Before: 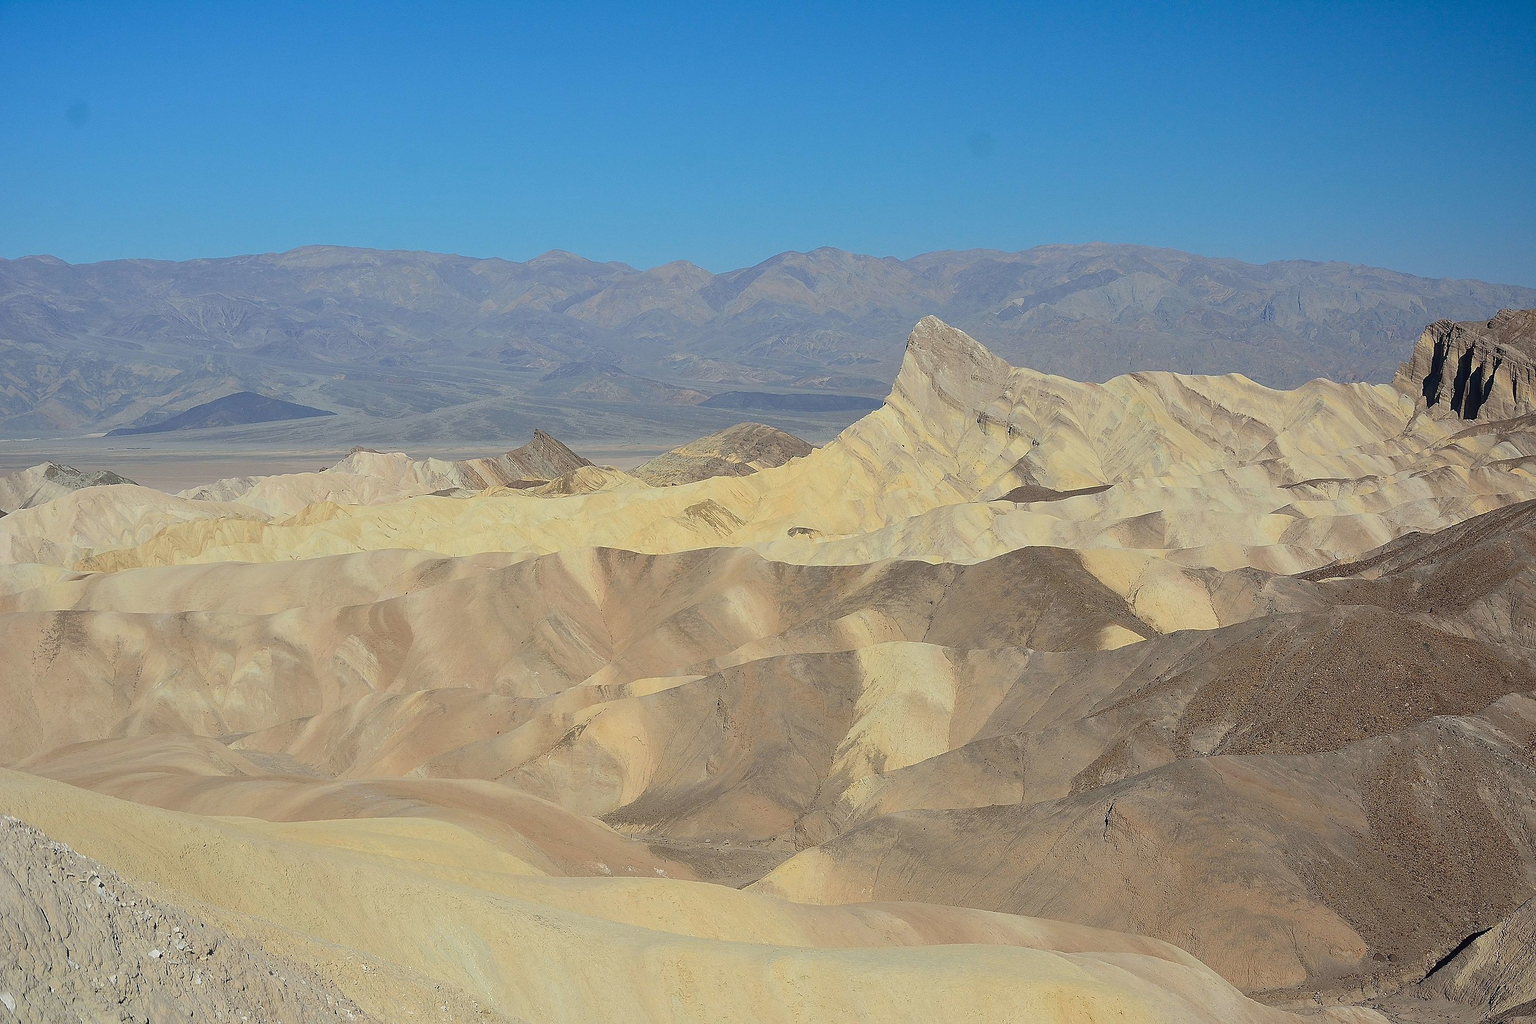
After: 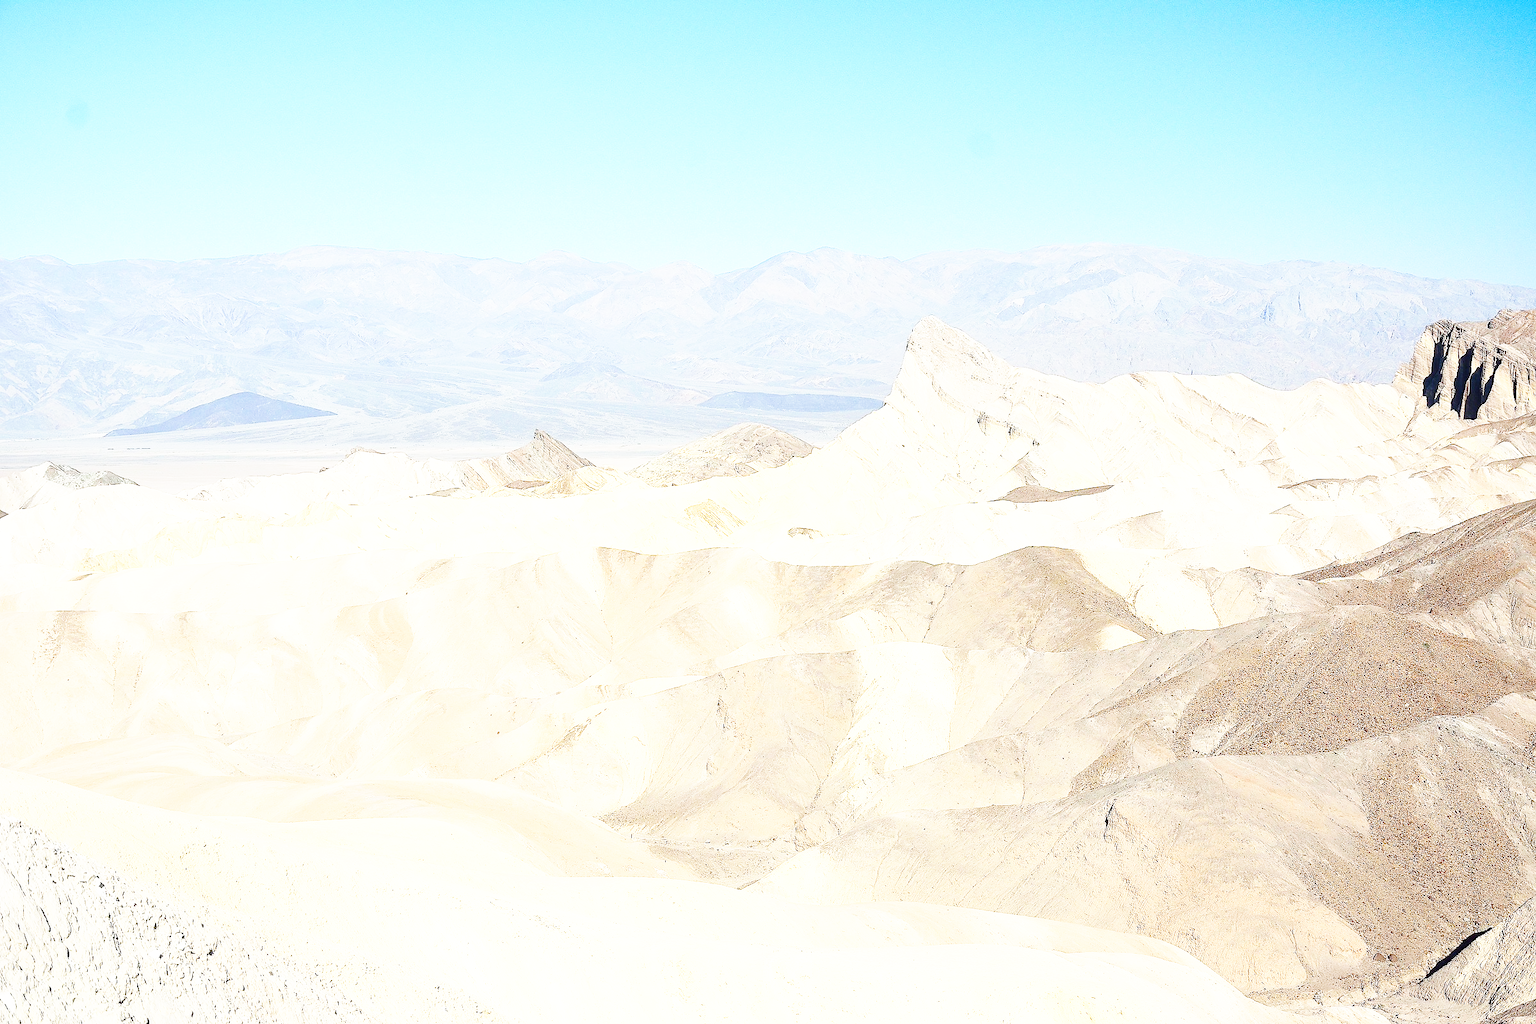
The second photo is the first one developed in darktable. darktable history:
base curve: curves: ch0 [(0, 0) (0.007, 0.004) (0.027, 0.03) (0.046, 0.07) (0.207, 0.54) (0.442, 0.872) (0.673, 0.972) (1, 1)], preserve colors none
exposure: black level correction 0, exposure 1.101 EV, compensate highlight preservation false
